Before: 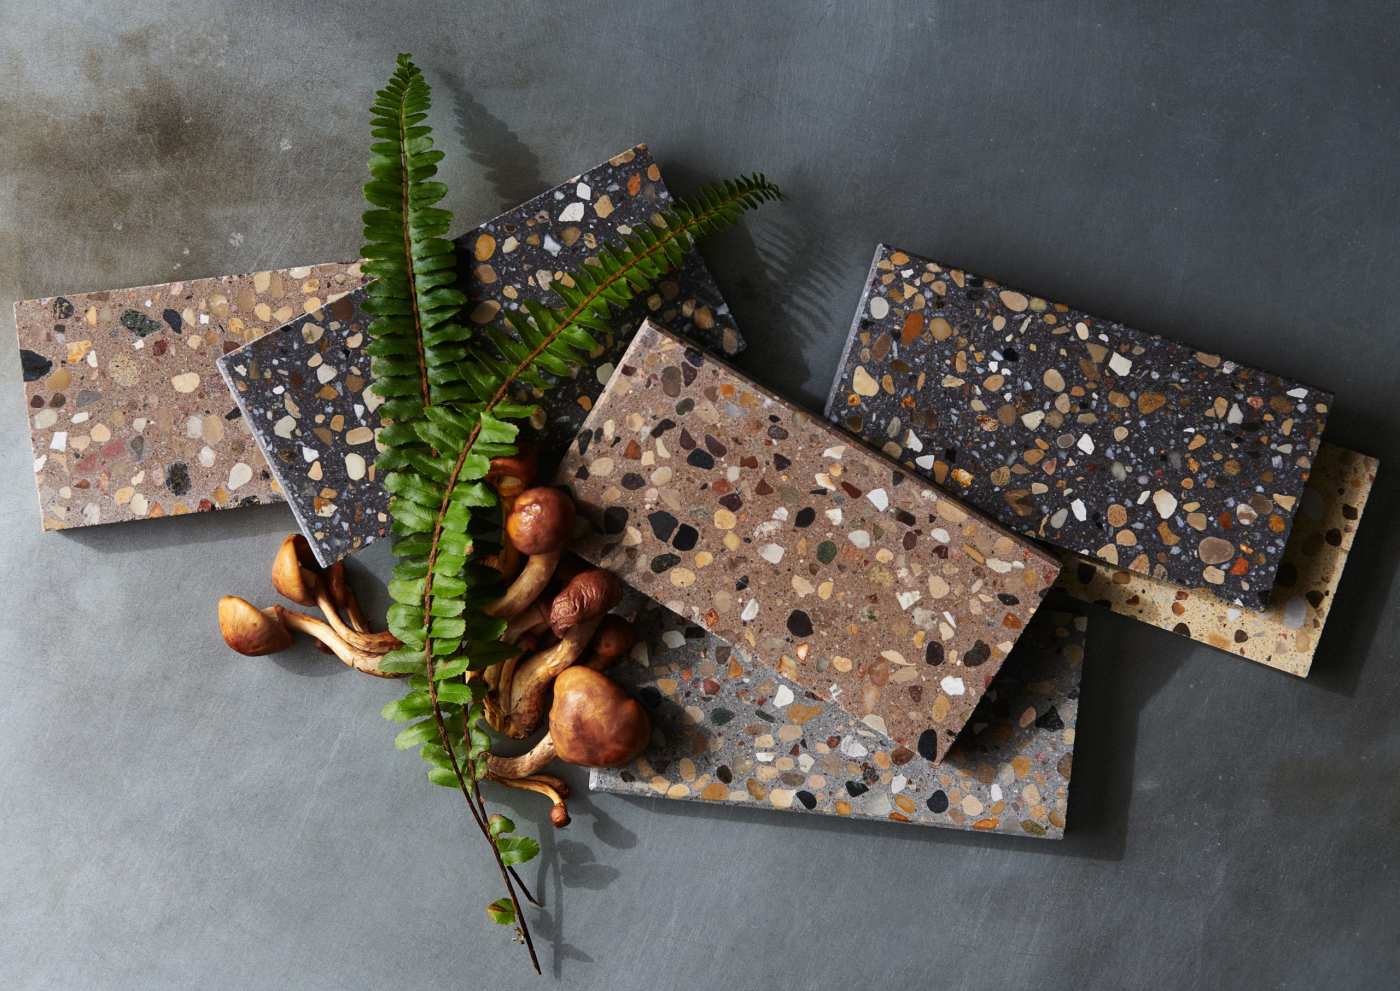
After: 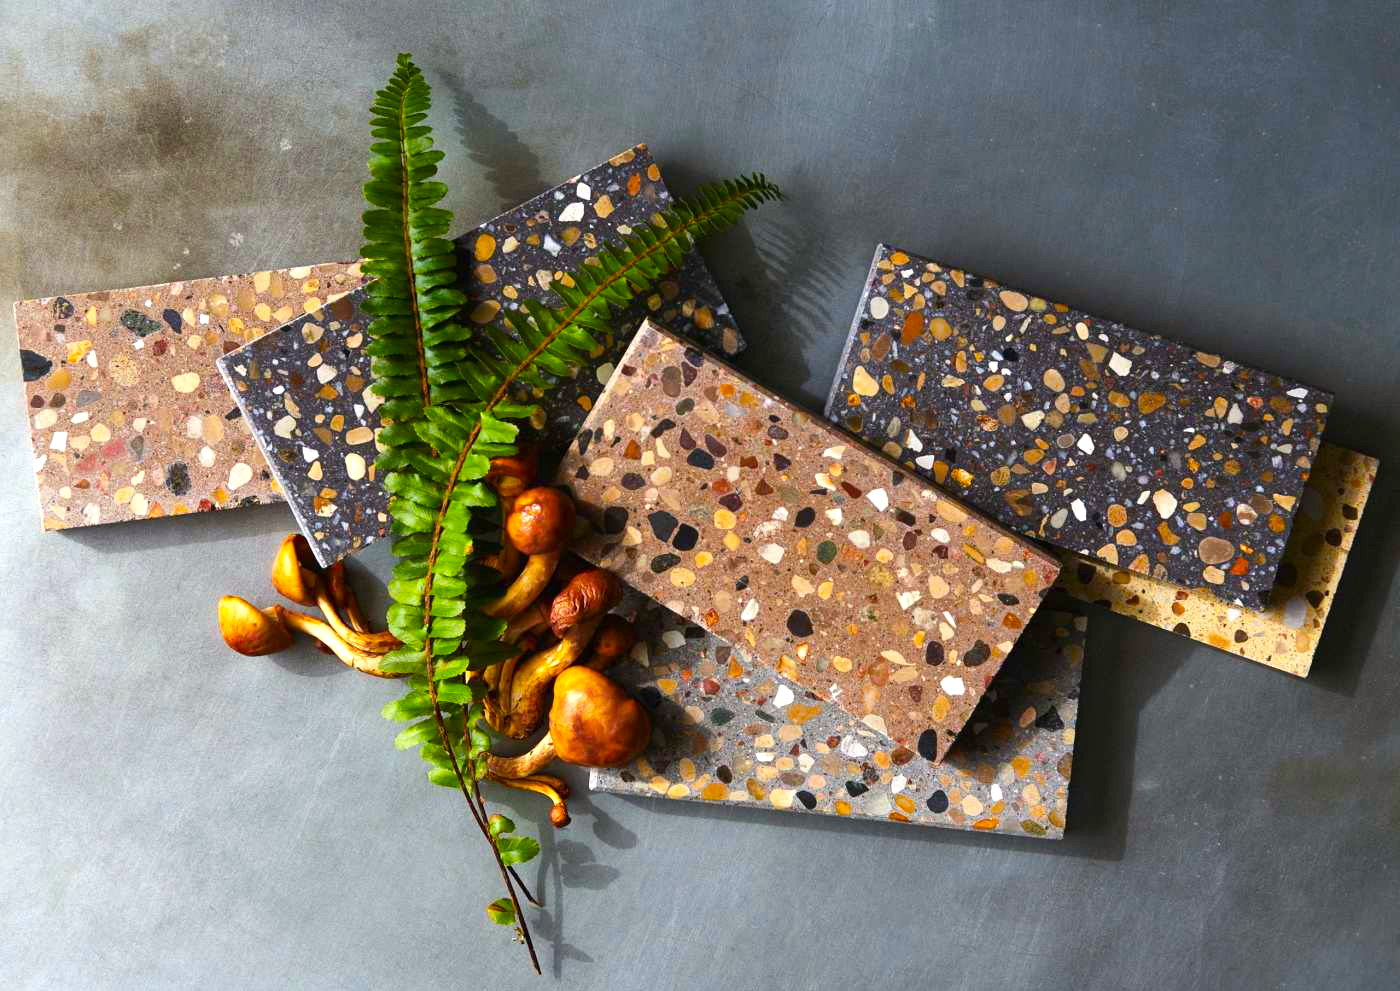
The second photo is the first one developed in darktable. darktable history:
exposure: black level correction 0, exposure 0.7 EV, compensate exposure bias true, compensate highlight preservation false
color correction: highlights b* 3
color balance rgb: linear chroma grading › global chroma 15%, perceptual saturation grading › global saturation 30%
